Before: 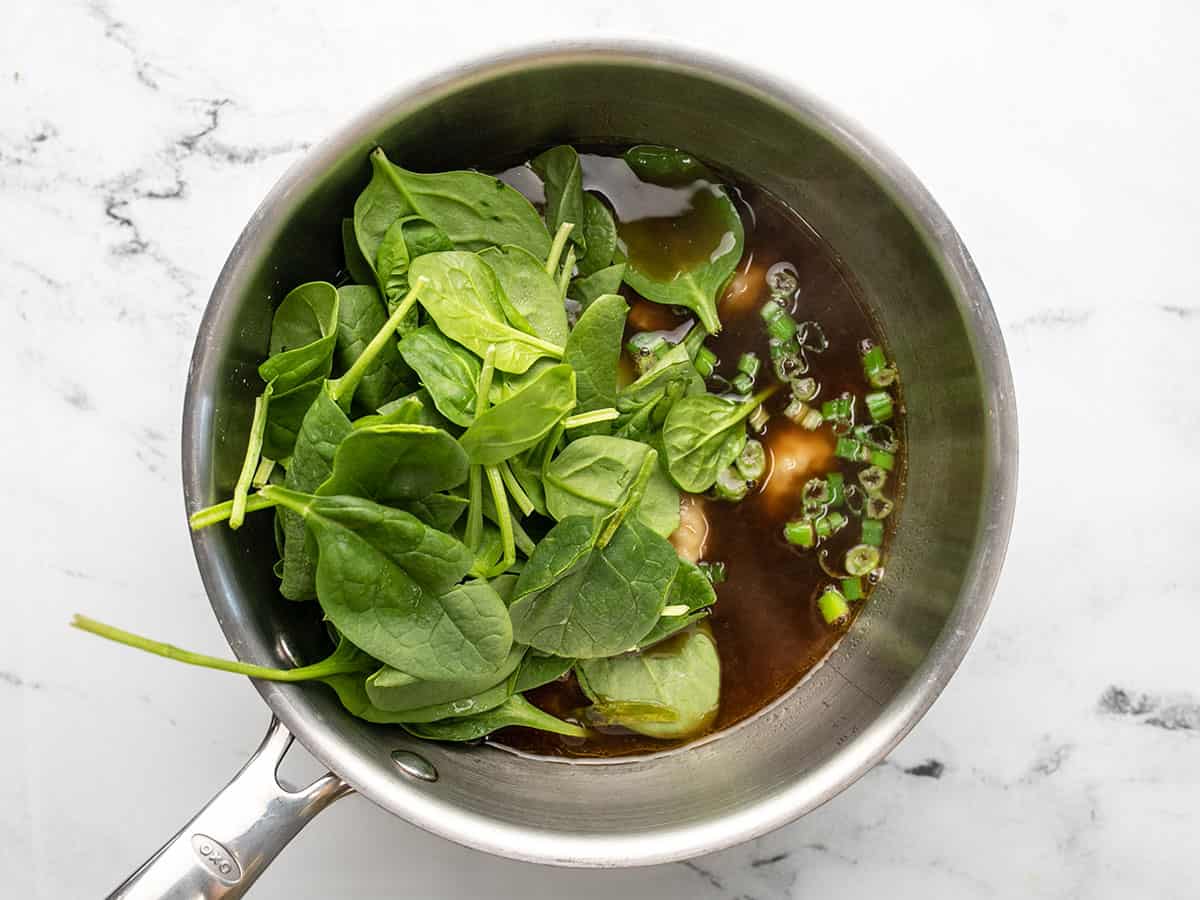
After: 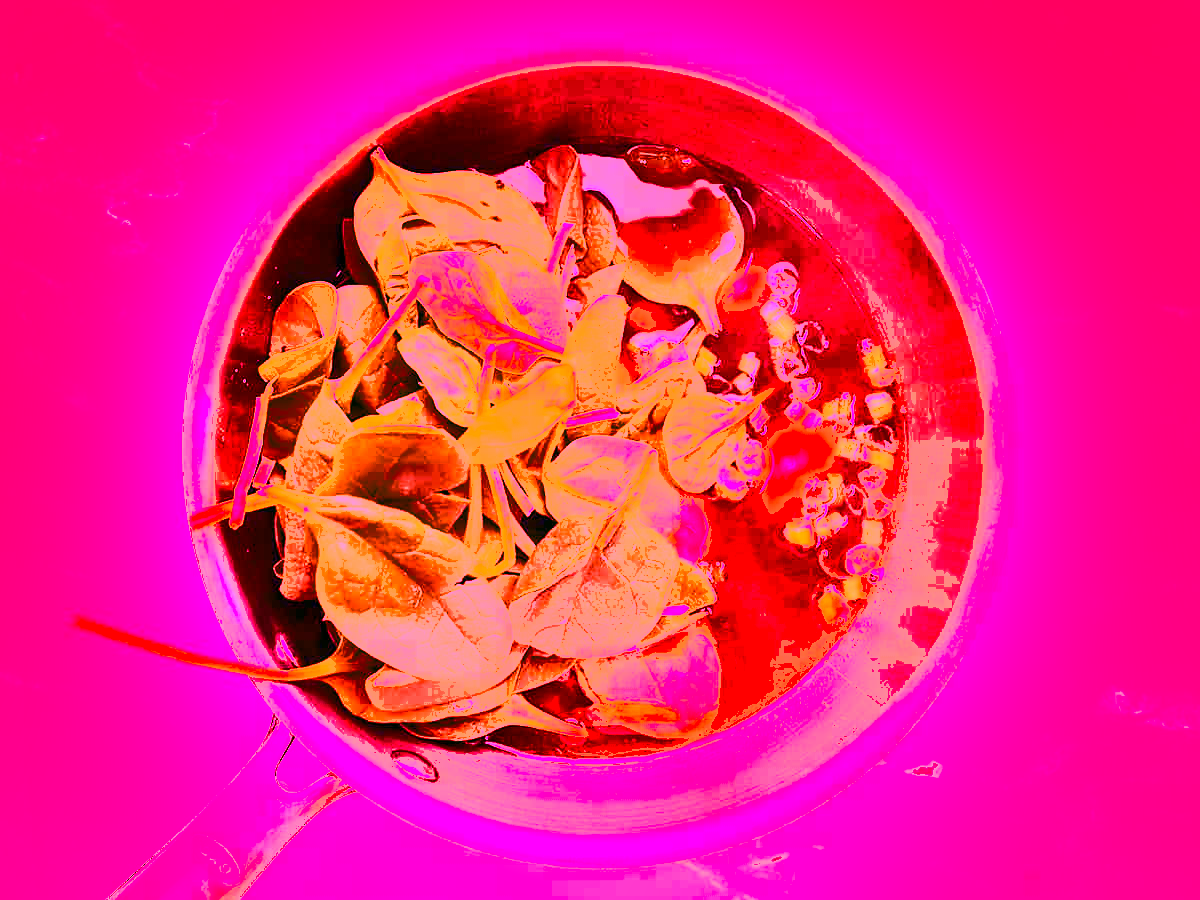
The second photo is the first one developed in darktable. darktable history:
white balance: red 4.26, blue 1.802
shadows and highlights: shadows 37.27, highlights -28.18, soften with gaussian
exposure: exposure 0.785 EV, compensate highlight preservation false
